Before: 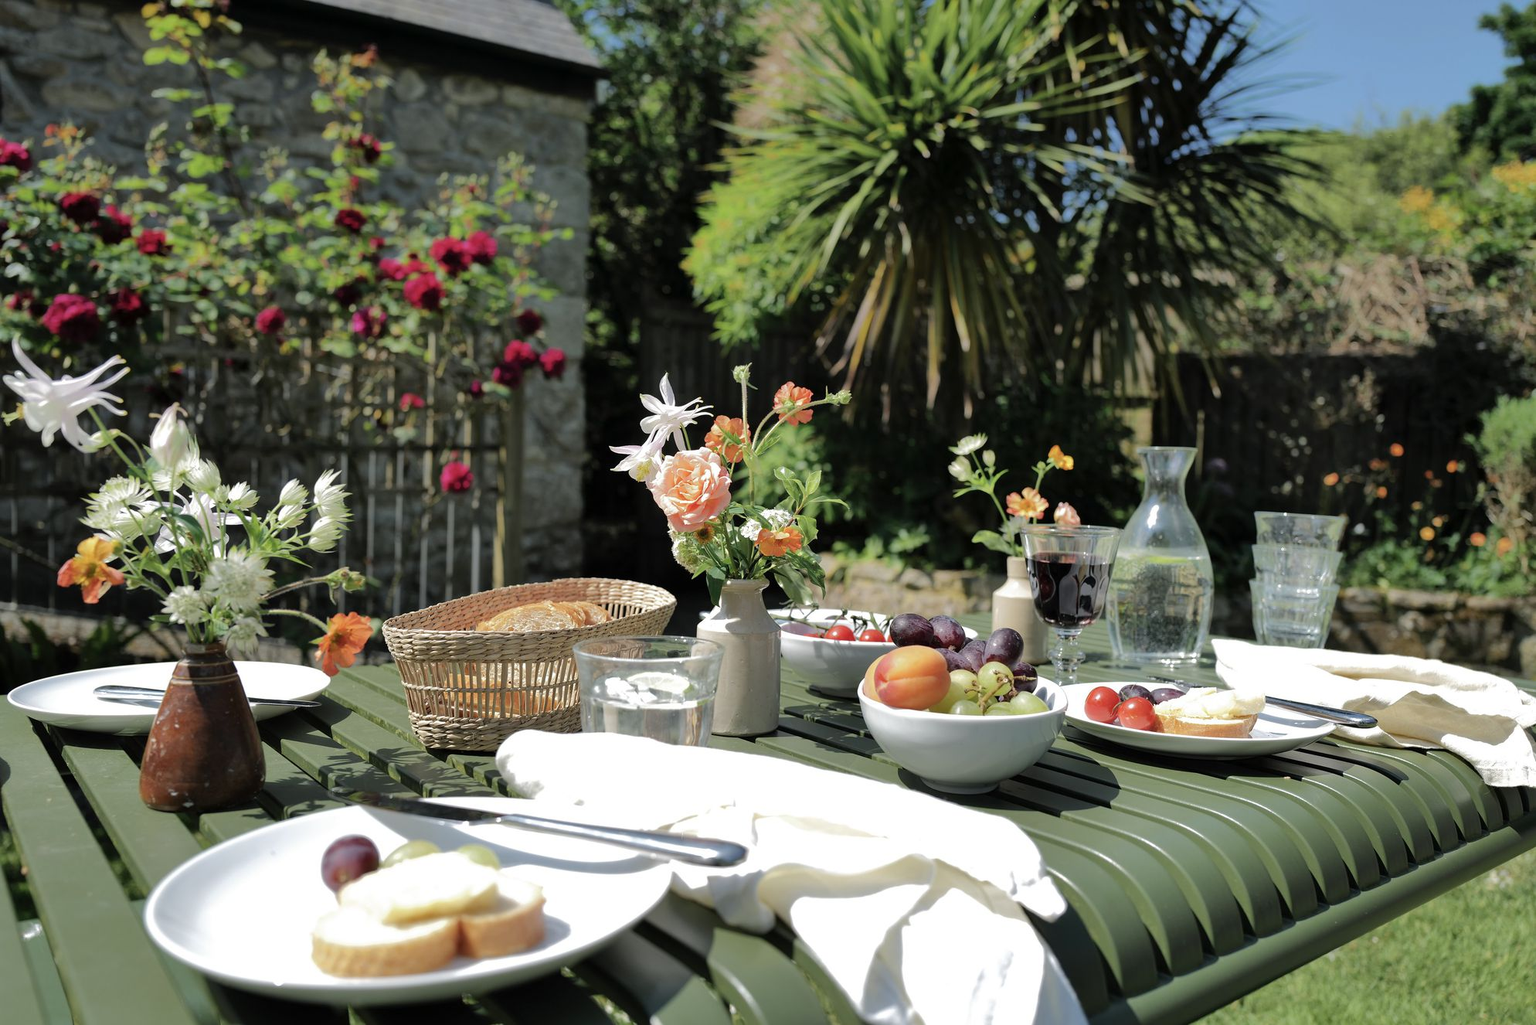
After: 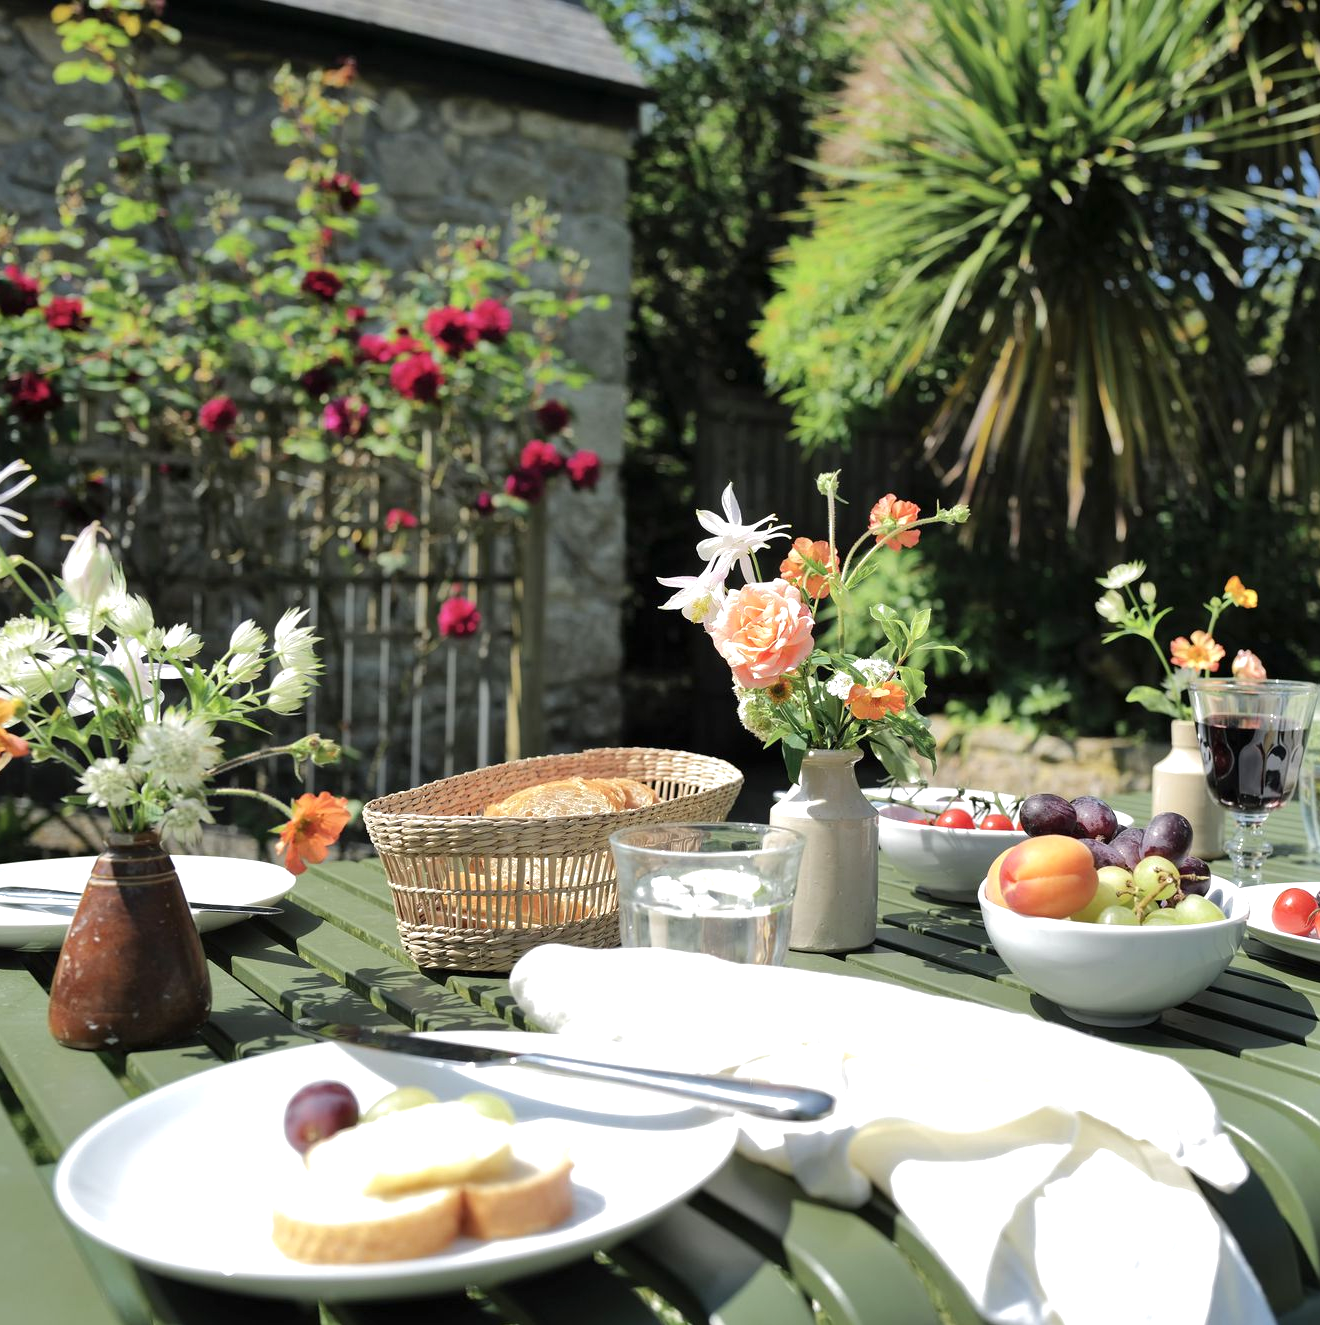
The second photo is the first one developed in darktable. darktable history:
crop and rotate: left 6.686%, right 26.882%
exposure: black level correction 0, exposure 0.499 EV, compensate highlight preservation false
